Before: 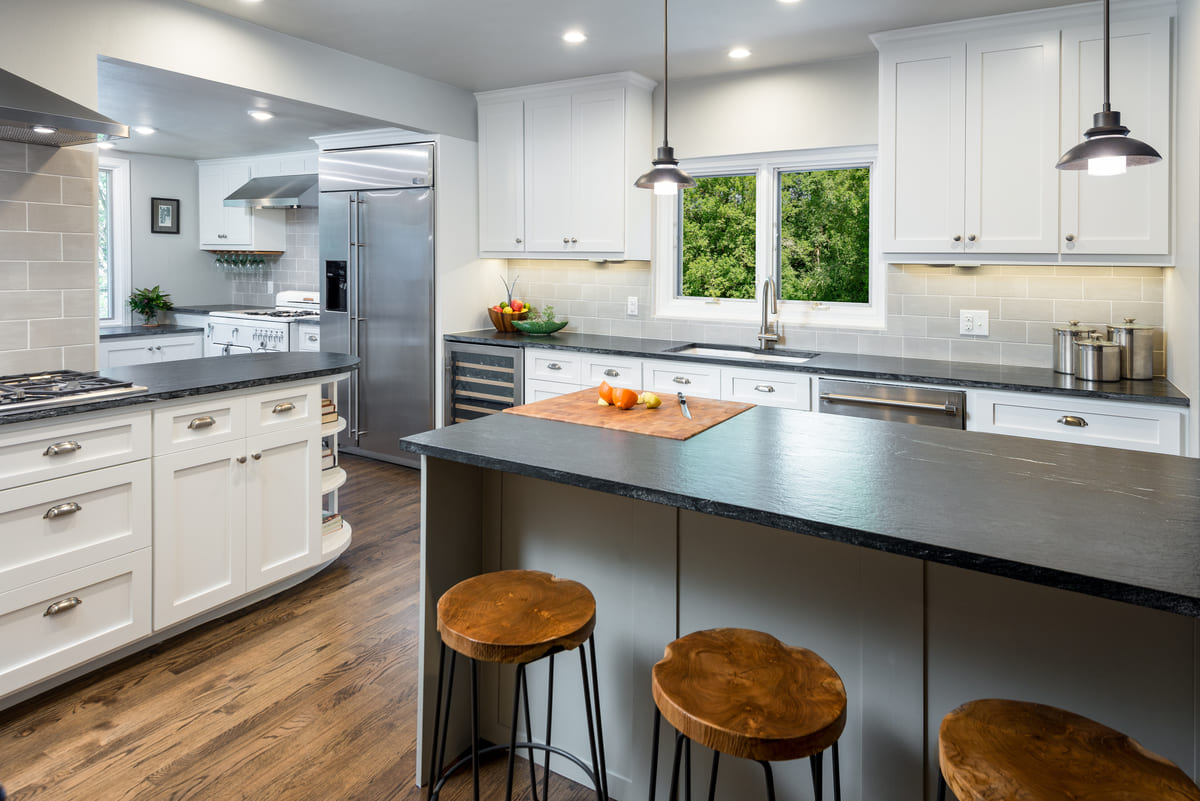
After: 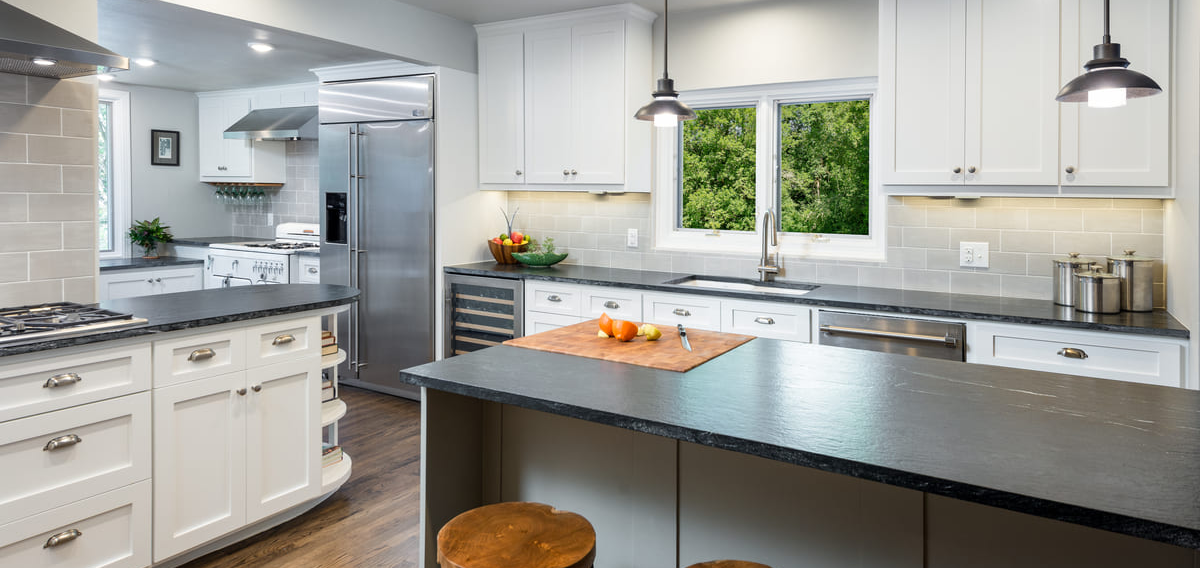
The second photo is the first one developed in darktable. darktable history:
crop and rotate: top 8.531%, bottom 20.534%
